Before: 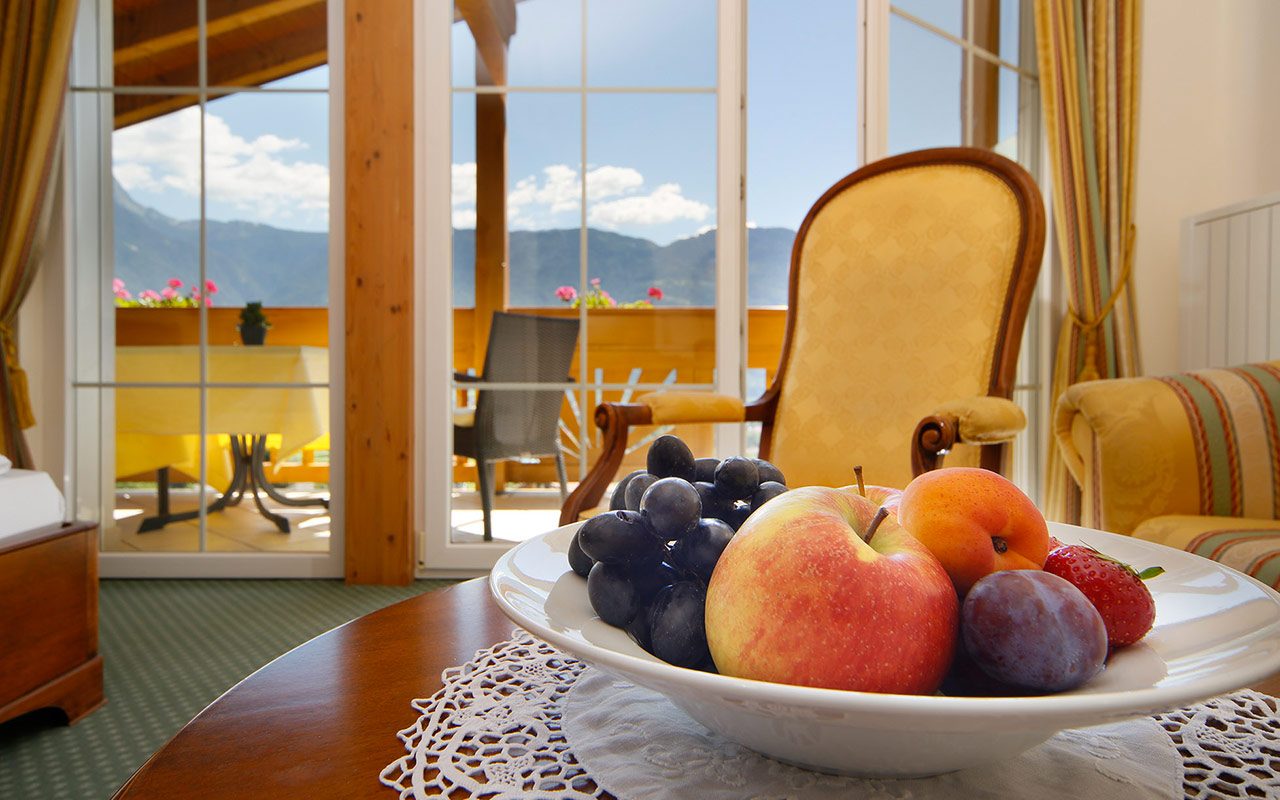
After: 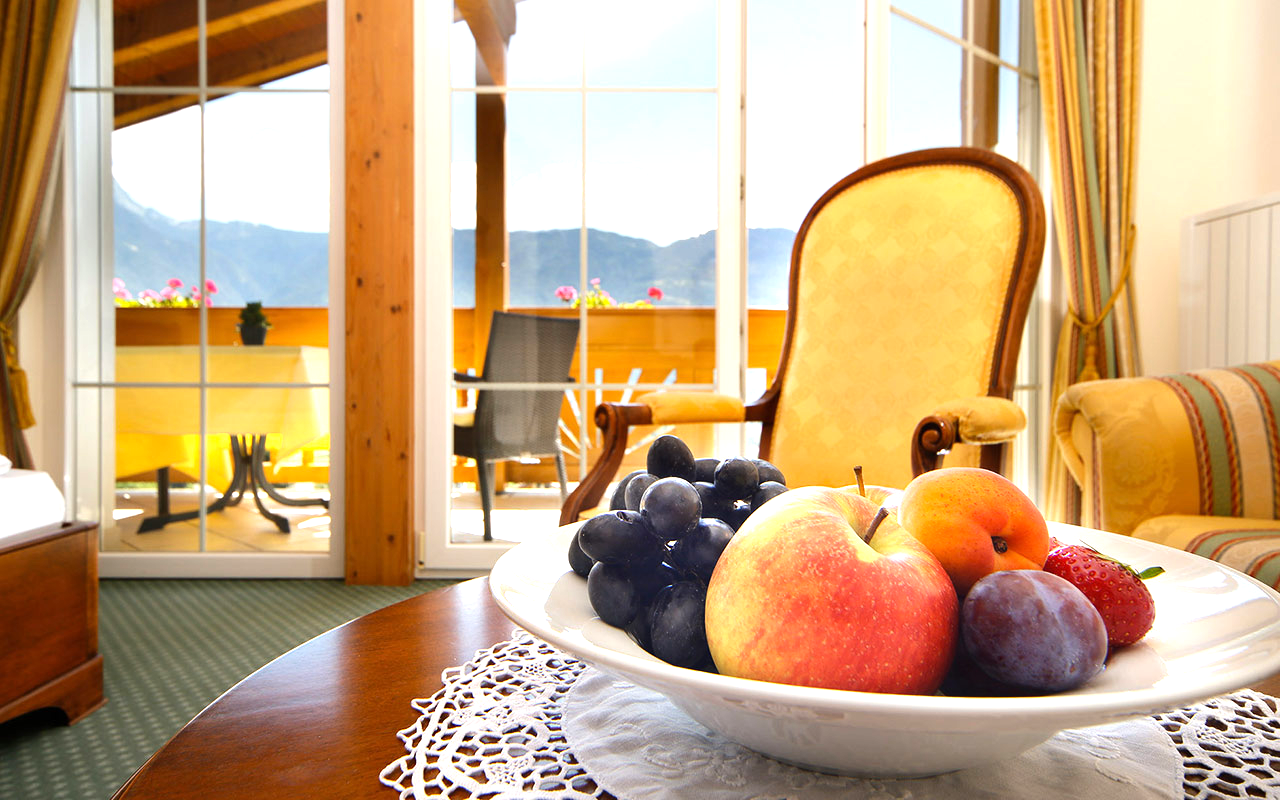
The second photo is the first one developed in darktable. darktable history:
exposure: exposure 0.6 EV, compensate highlight preservation false
tone equalizer: -8 EV -0.417 EV, -7 EV -0.389 EV, -6 EV -0.333 EV, -5 EV -0.222 EV, -3 EV 0.222 EV, -2 EV 0.333 EV, -1 EV 0.389 EV, +0 EV 0.417 EV, edges refinement/feathering 500, mask exposure compensation -1.57 EV, preserve details no
